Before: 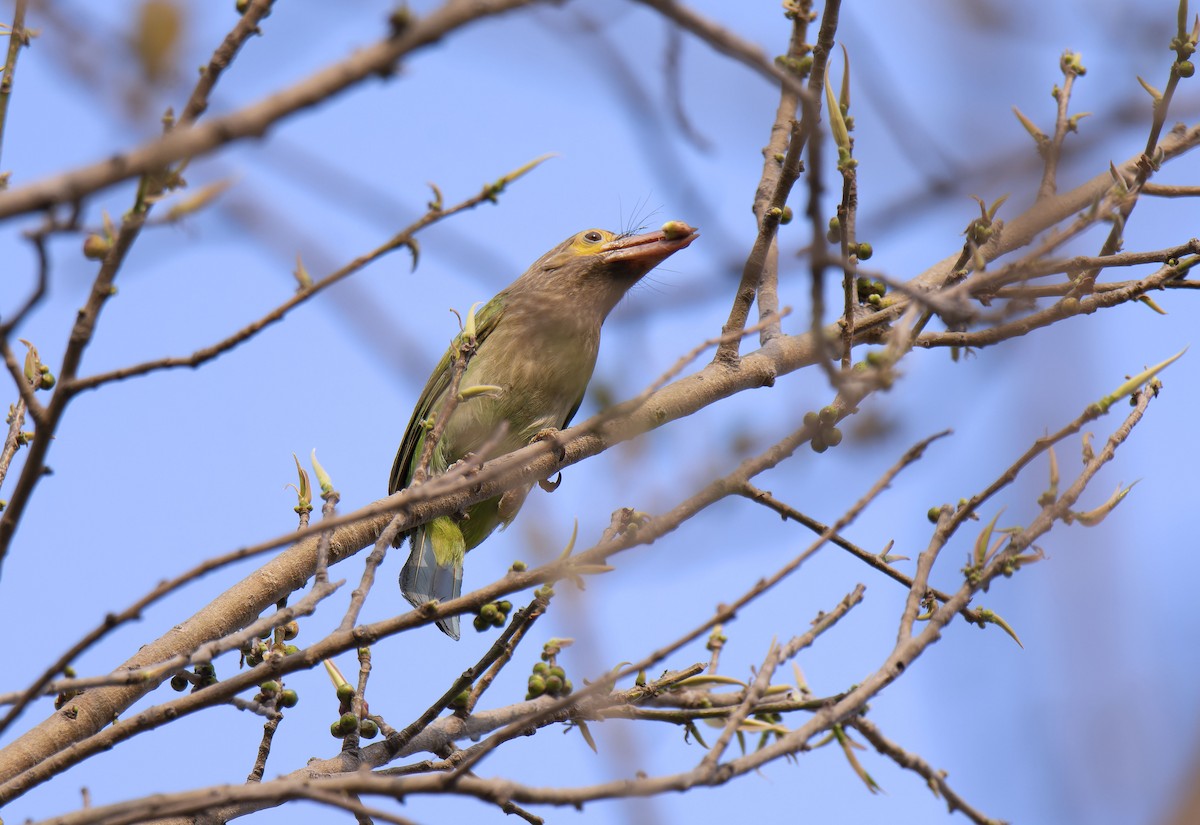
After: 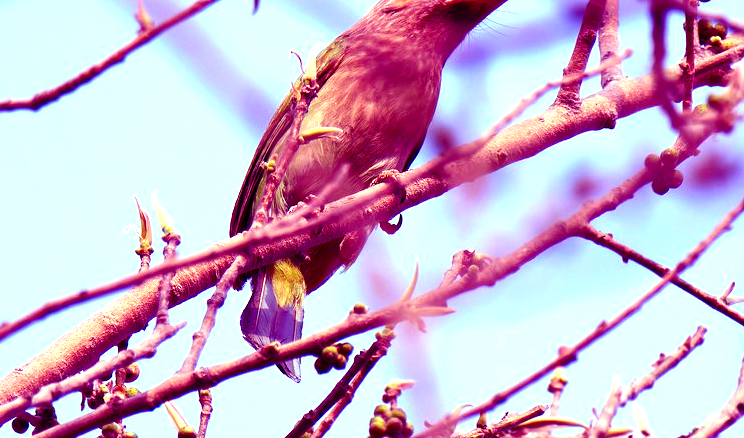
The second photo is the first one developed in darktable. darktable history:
color balance: mode lift, gamma, gain (sRGB), lift [1, 1, 0.101, 1]
crop: left 13.312%, top 31.28%, right 24.627%, bottom 15.582%
exposure: exposure 1.137 EV, compensate highlight preservation false
